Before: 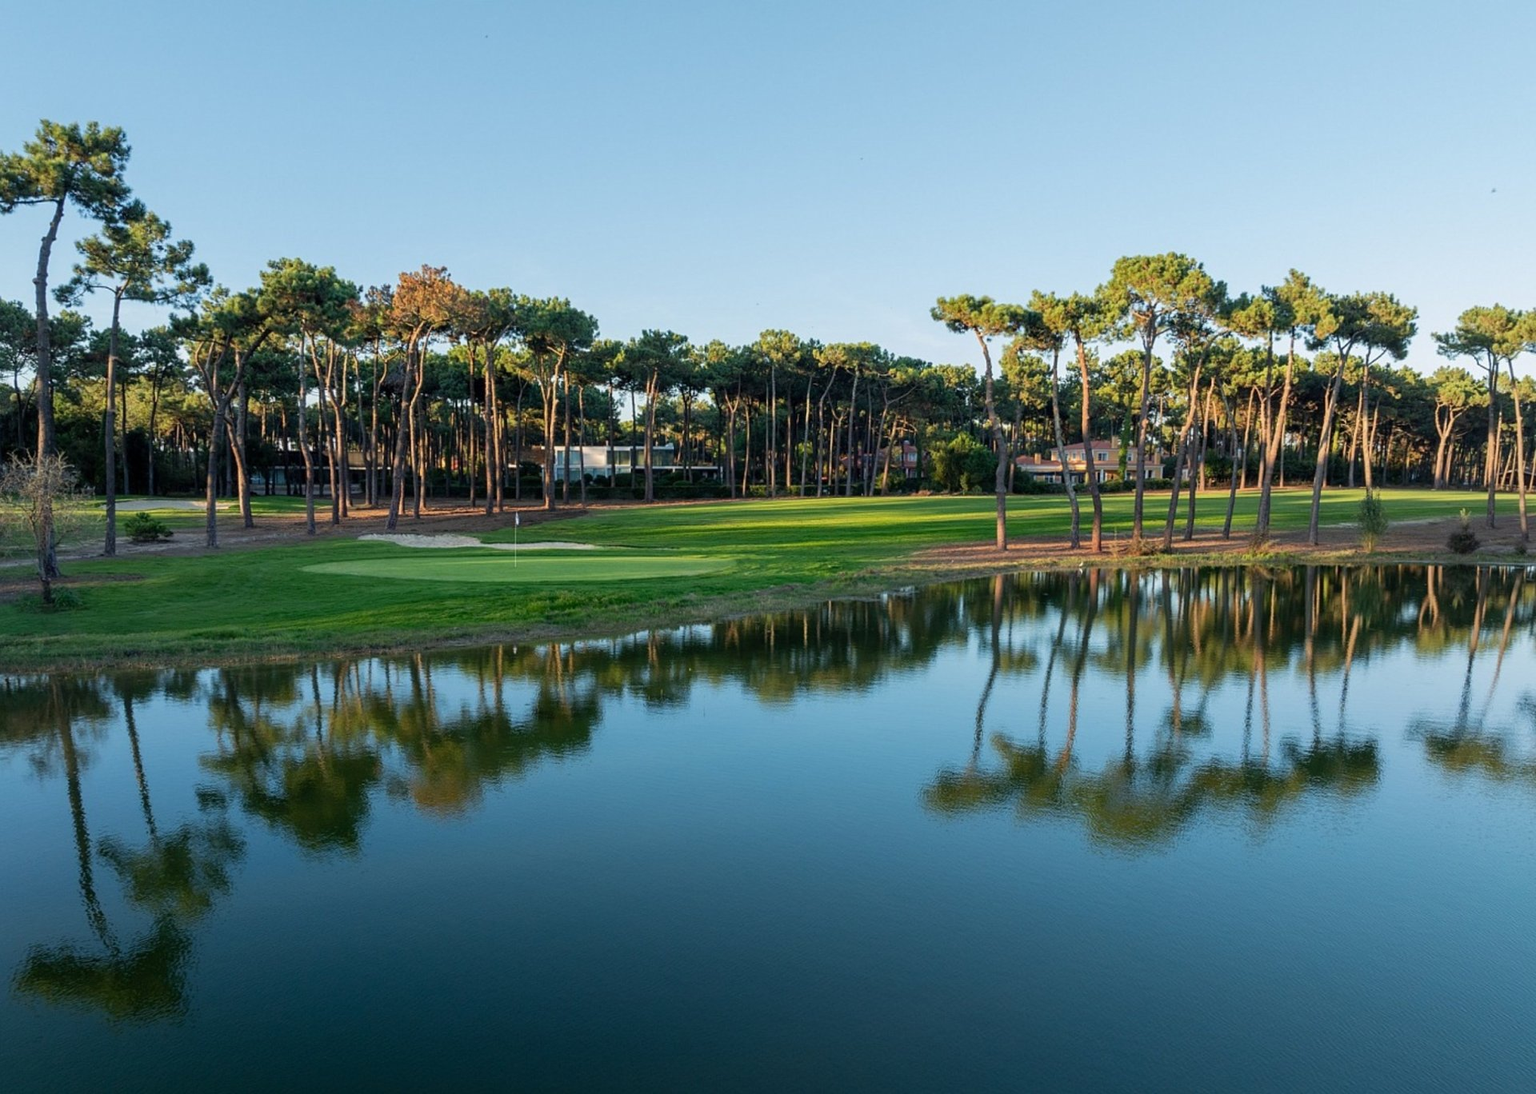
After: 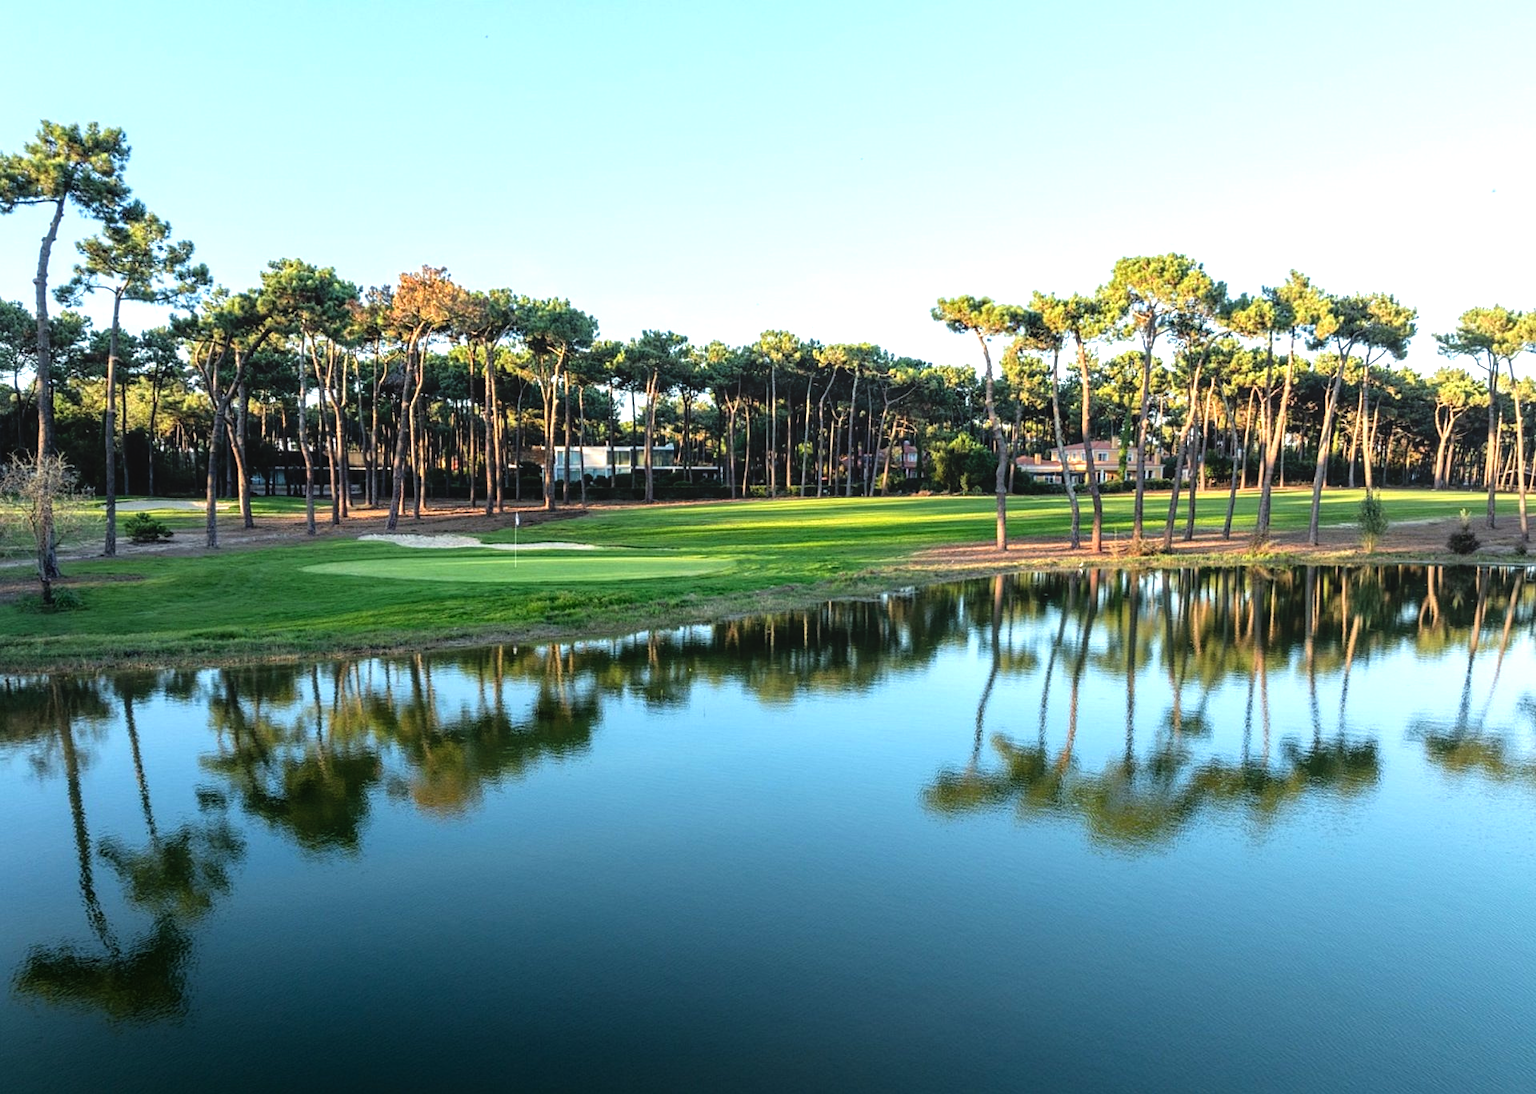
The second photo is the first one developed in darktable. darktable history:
local contrast: detail 109%
tone equalizer: -8 EV -1.07 EV, -7 EV -0.978 EV, -6 EV -0.833 EV, -5 EV -0.613 EV, -3 EV 0.595 EV, -2 EV 0.89 EV, -1 EV 1 EV, +0 EV 1.08 EV
